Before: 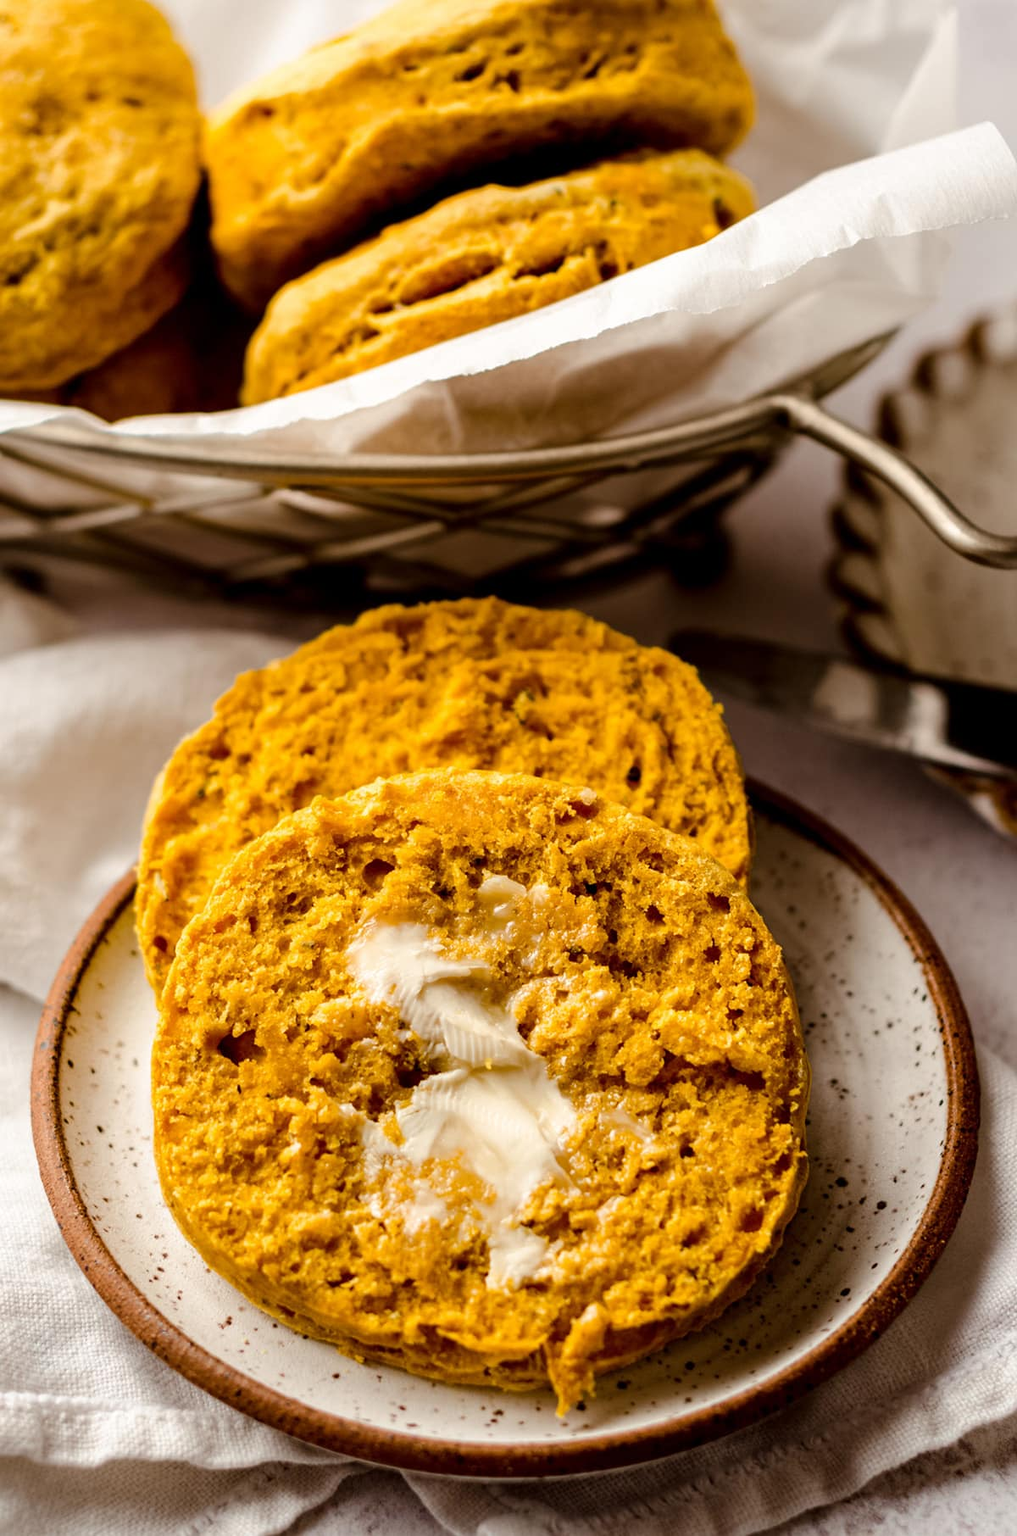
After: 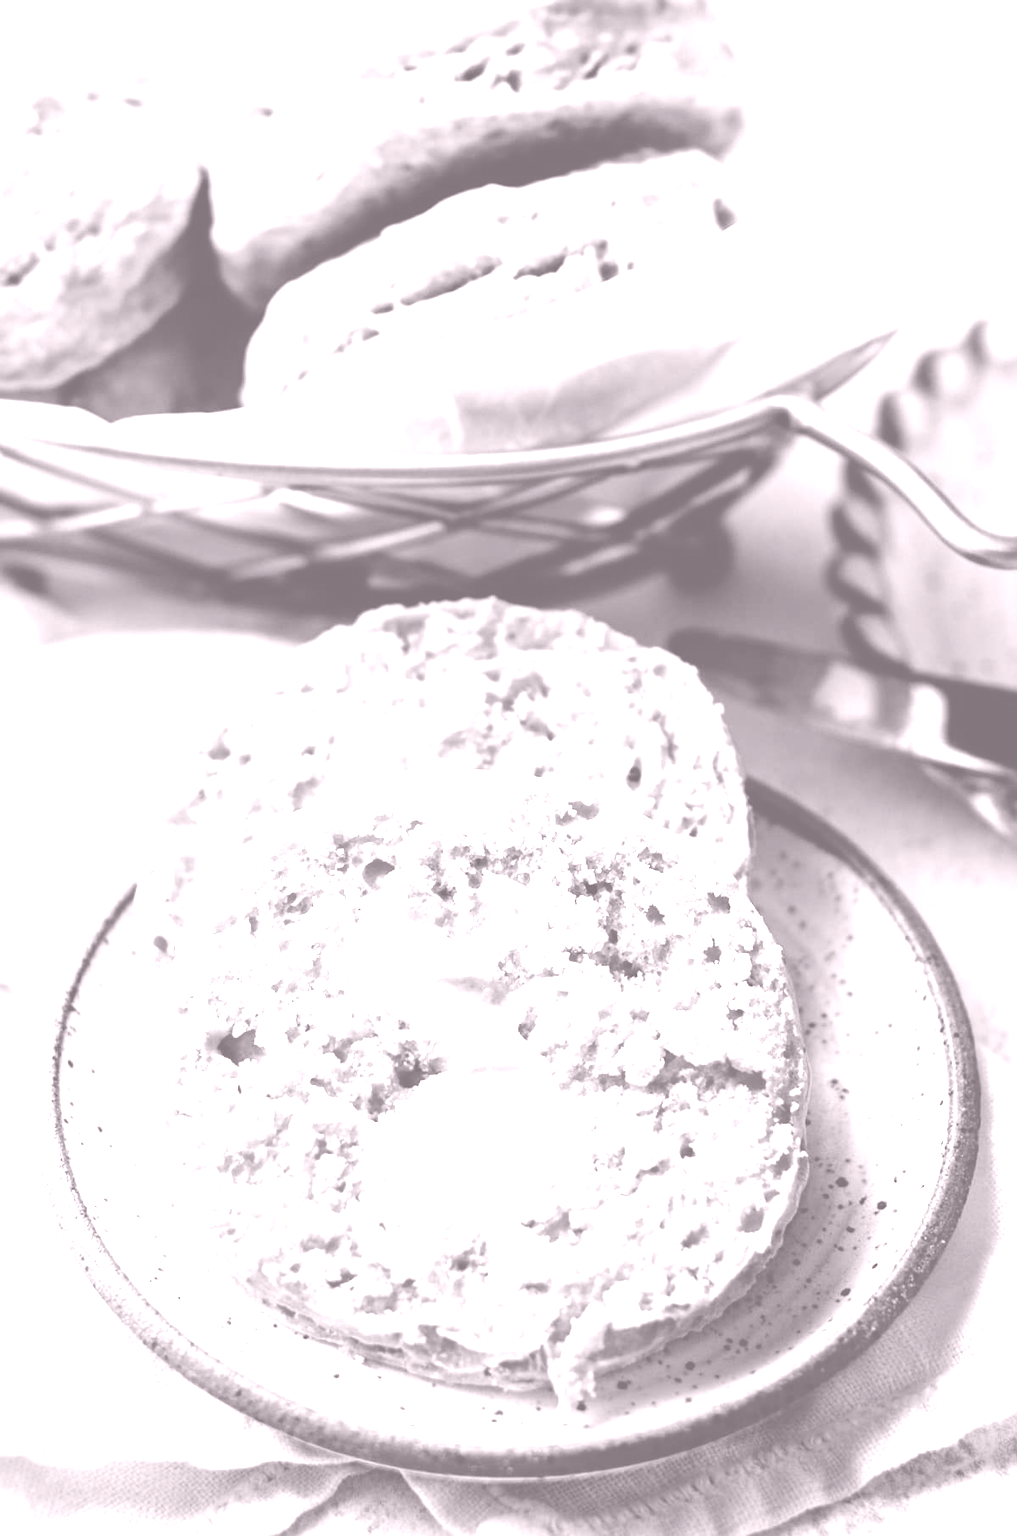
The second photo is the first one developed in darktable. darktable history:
exposure: exposure 0.515 EV, compensate highlight preservation false
colorize: hue 25.2°, saturation 83%, source mix 82%, lightness 79%, version 1
